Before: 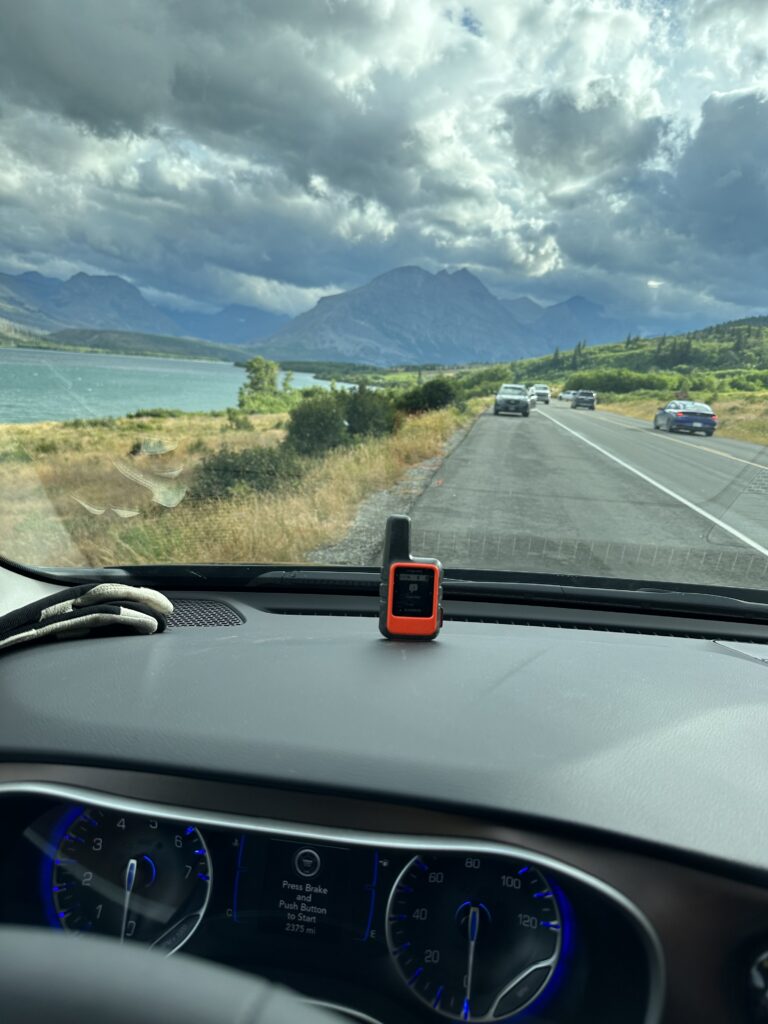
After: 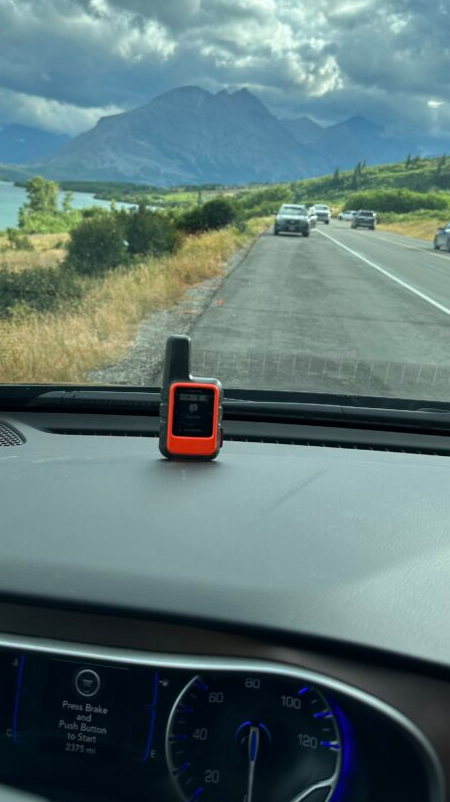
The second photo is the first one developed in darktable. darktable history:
crop and rotate: left 28.673%, top 17.605%, right 12.659%, bottom 4.066%
contrast brightness saturation: saturation -0.032
